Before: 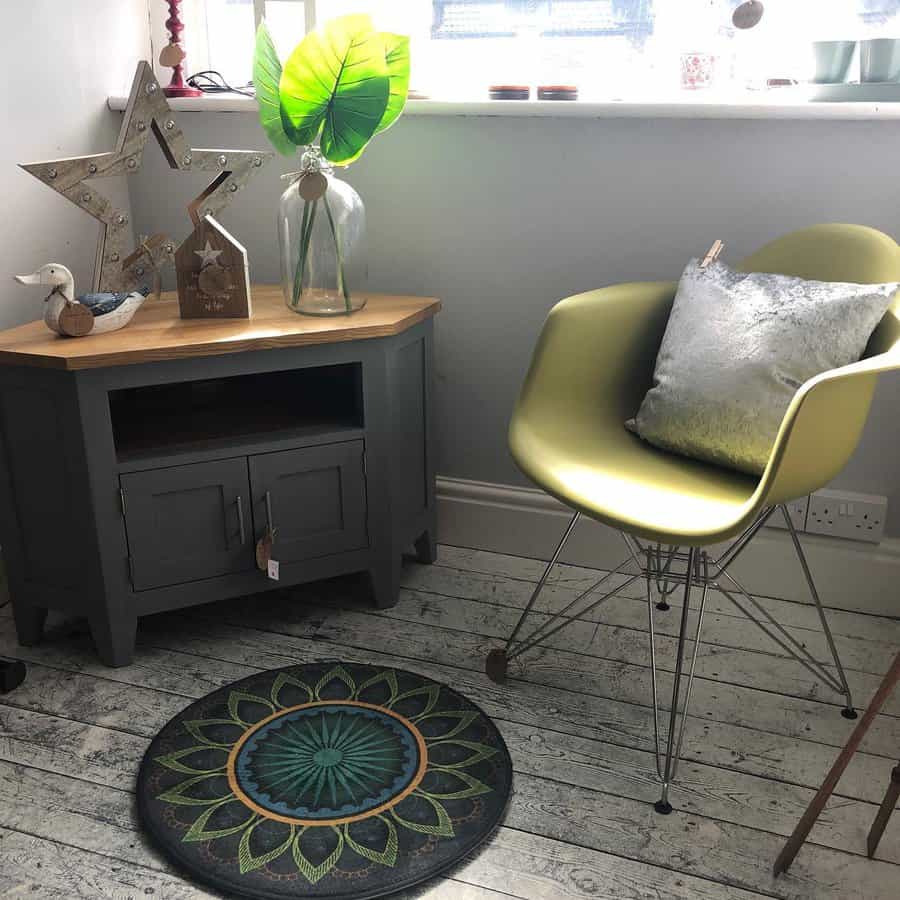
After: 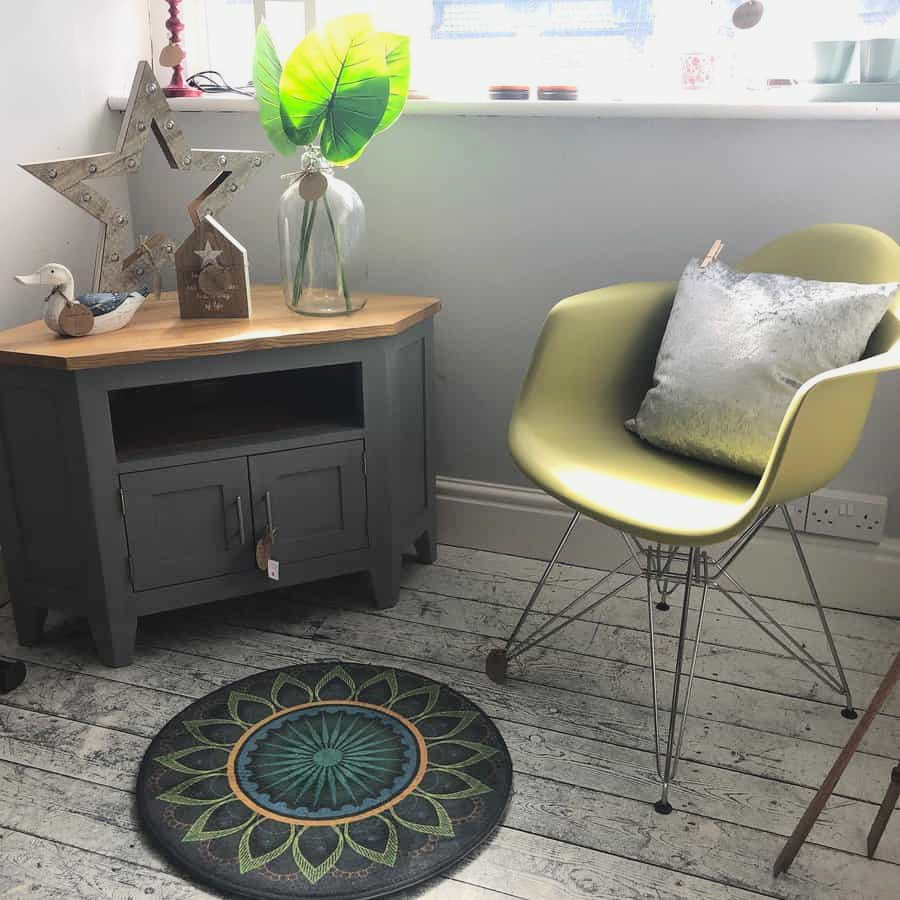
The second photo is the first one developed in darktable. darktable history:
tone curve: curves: ch0 [(0, 0.047) (0.199, 0.263) (0.47, 0.555) (0.805, 0.839) (1, 0.962)], color space Lab, independent channels, preserve colors none
